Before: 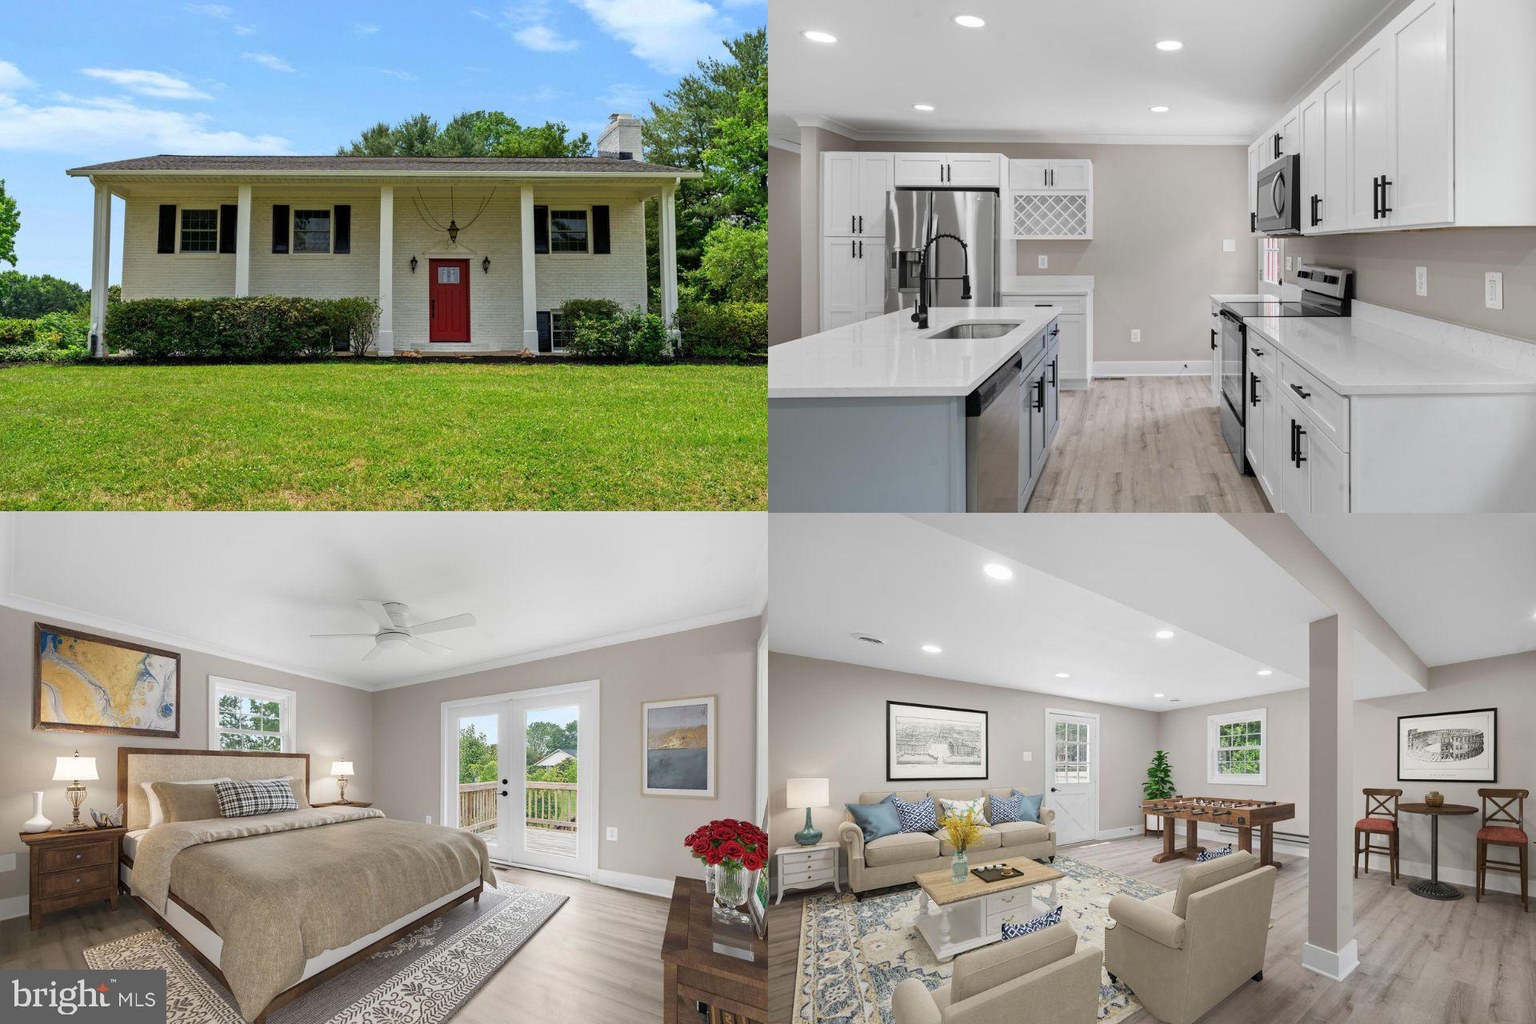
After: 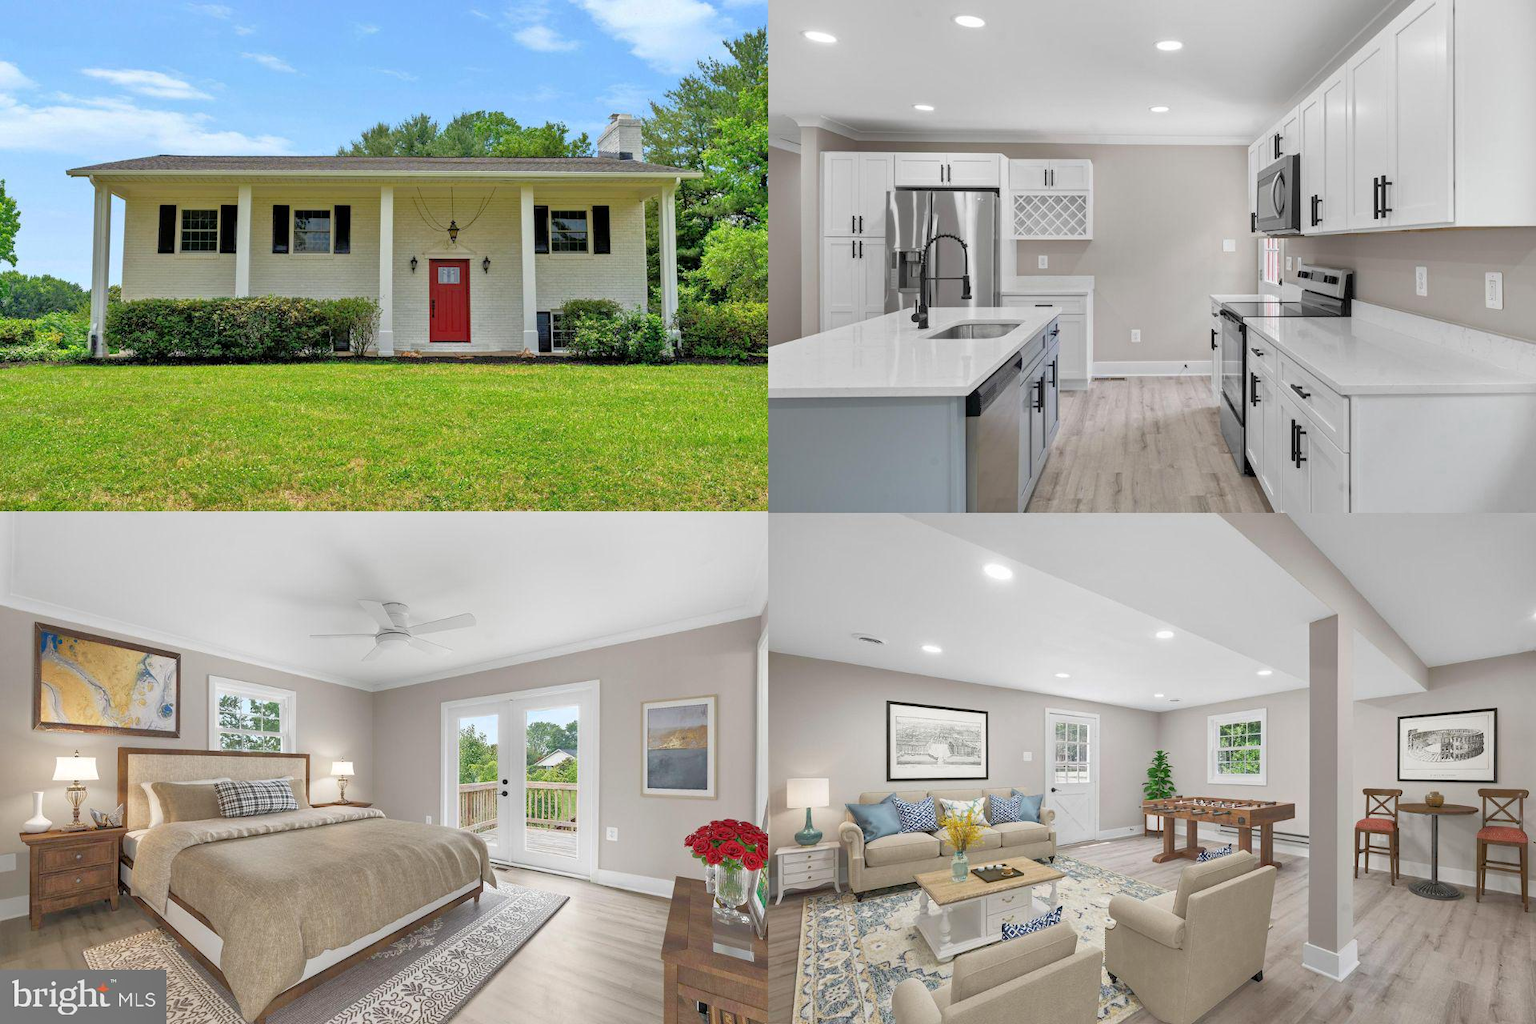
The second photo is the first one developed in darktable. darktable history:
tone equalizer: -7 EV 0.142 EV, -6 EV 0.622 EV, -5 EV 1.13 EV, -4 EV 1.29 EV, -3 EV 1.16 EV, -2 EV 0.6 EV, -1 EV 0.146 EV
